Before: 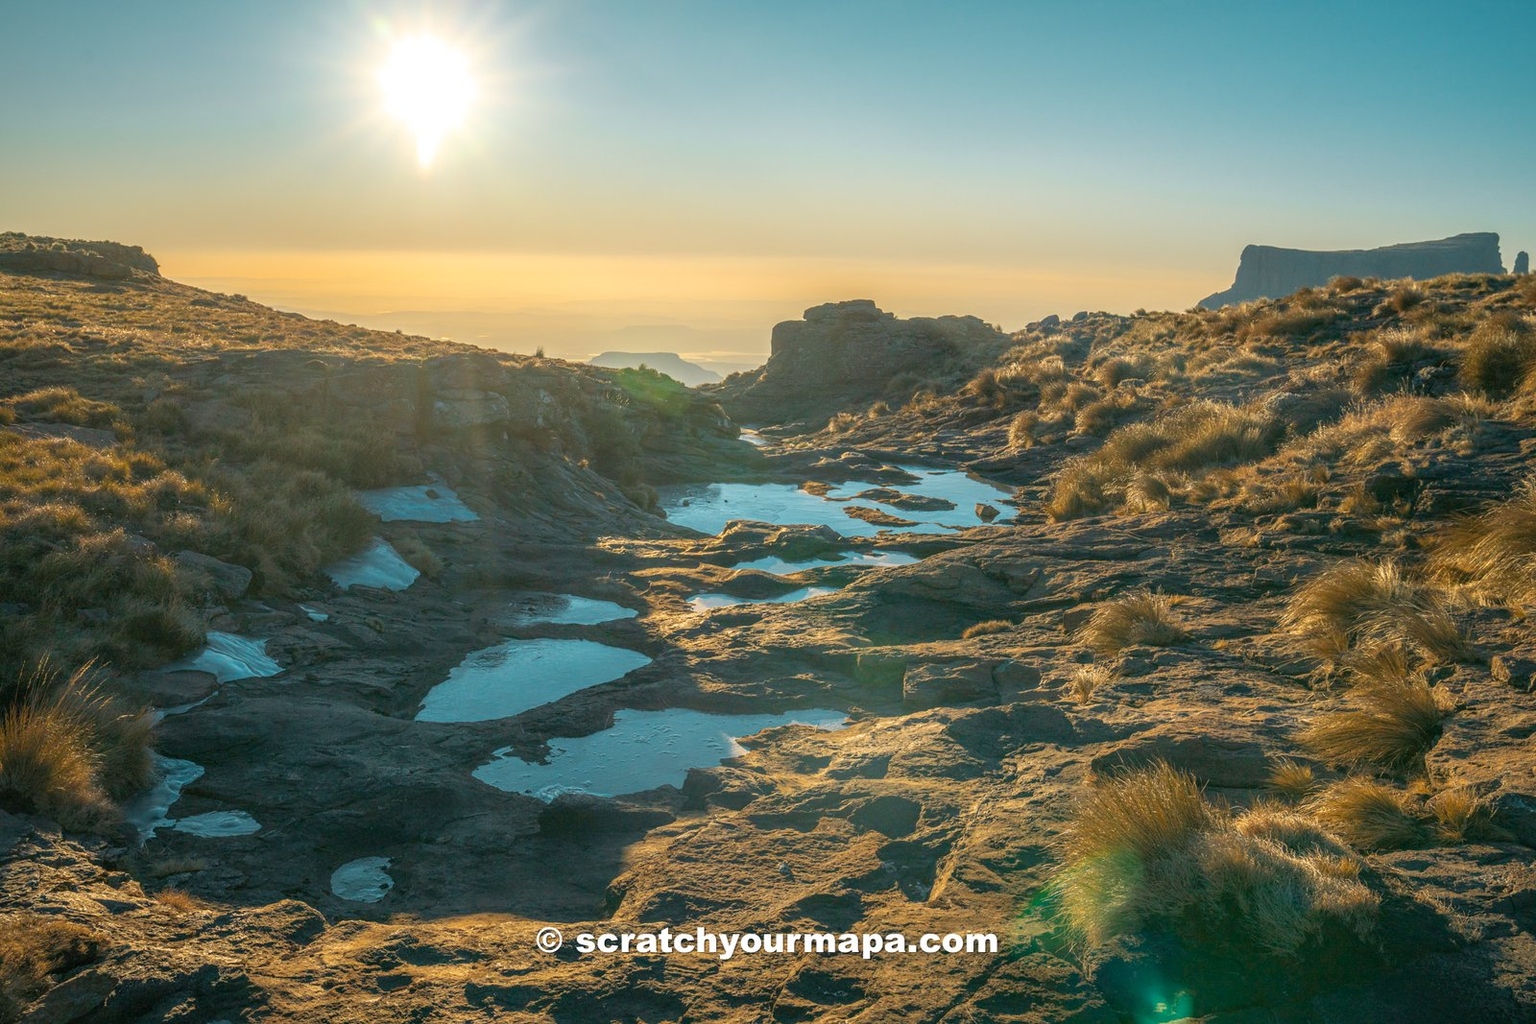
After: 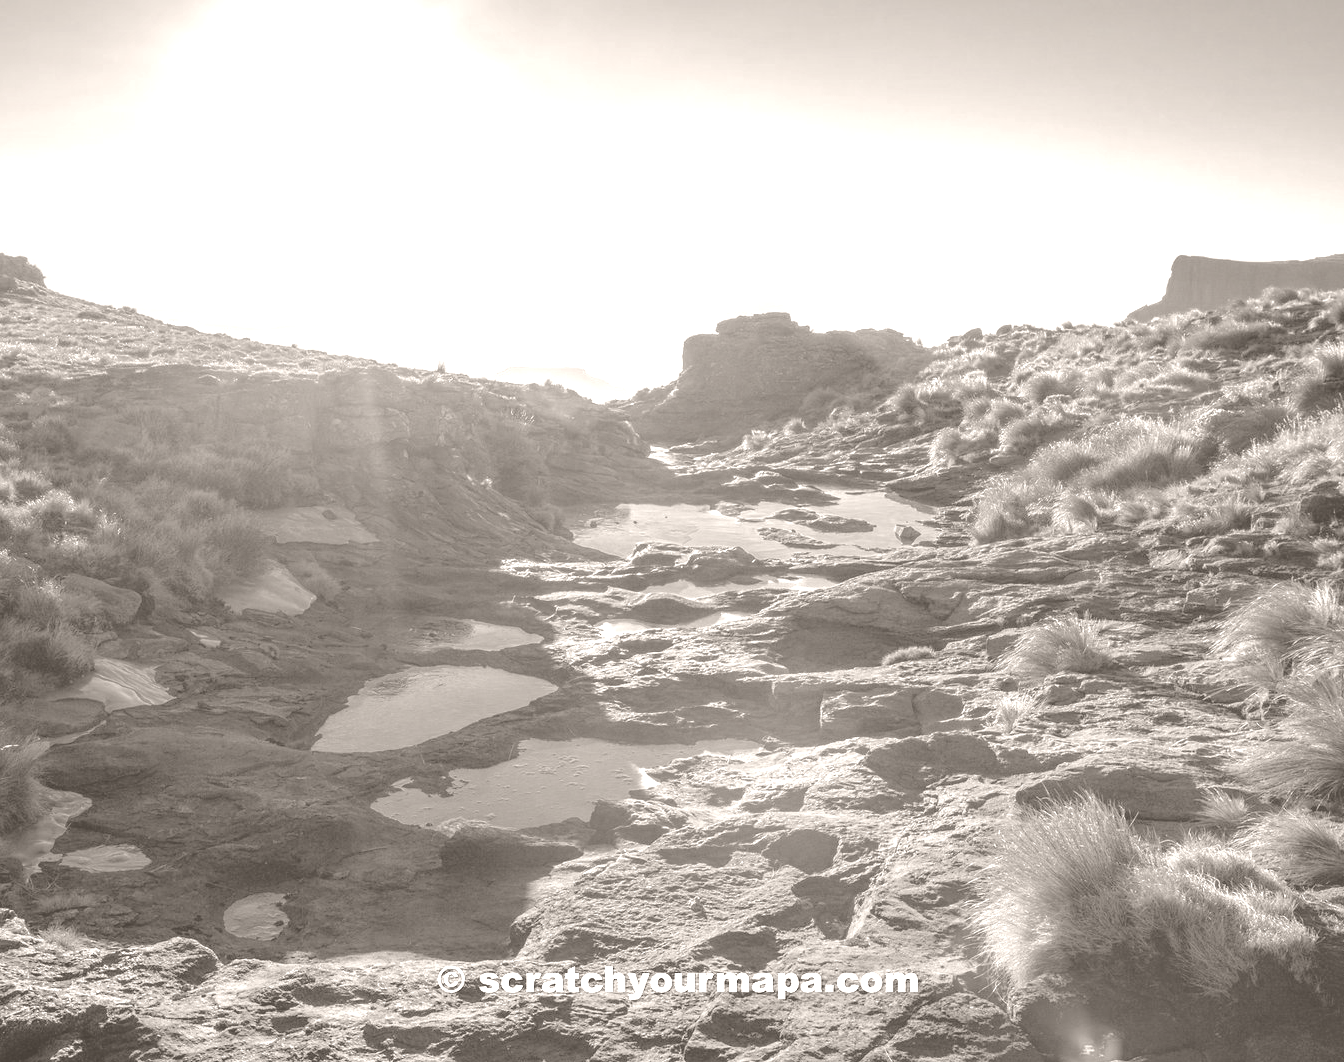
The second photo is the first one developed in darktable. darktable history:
exposure: black level correction 0.009, compensate highlight preservation false
crop: left 7.598%, right 7.873%
white balance: red 0.98, blue 1.61
color correction: highlights a* 5.3, highlights b* 24.26, shadows a* -15.58, shadows b* 4.02
color zones: curves: ch0 [(0.002, 0.593) (0.143, 0.417) (0.285, 0.541) (0.455, 0.289) (0.608, 0.327) (0.727, 0.283) (0.869, 0.571) (1, 0.603)]; ch1 [(0, 0) (0.143, 0) (0.286, 0) (0.429, 0) (0.571, 0) (0.714, 0) (0.857, 0)]
colorize: hue 34.49°, saturation 35.33%, source mix 100%, lightness 55%, version 1
